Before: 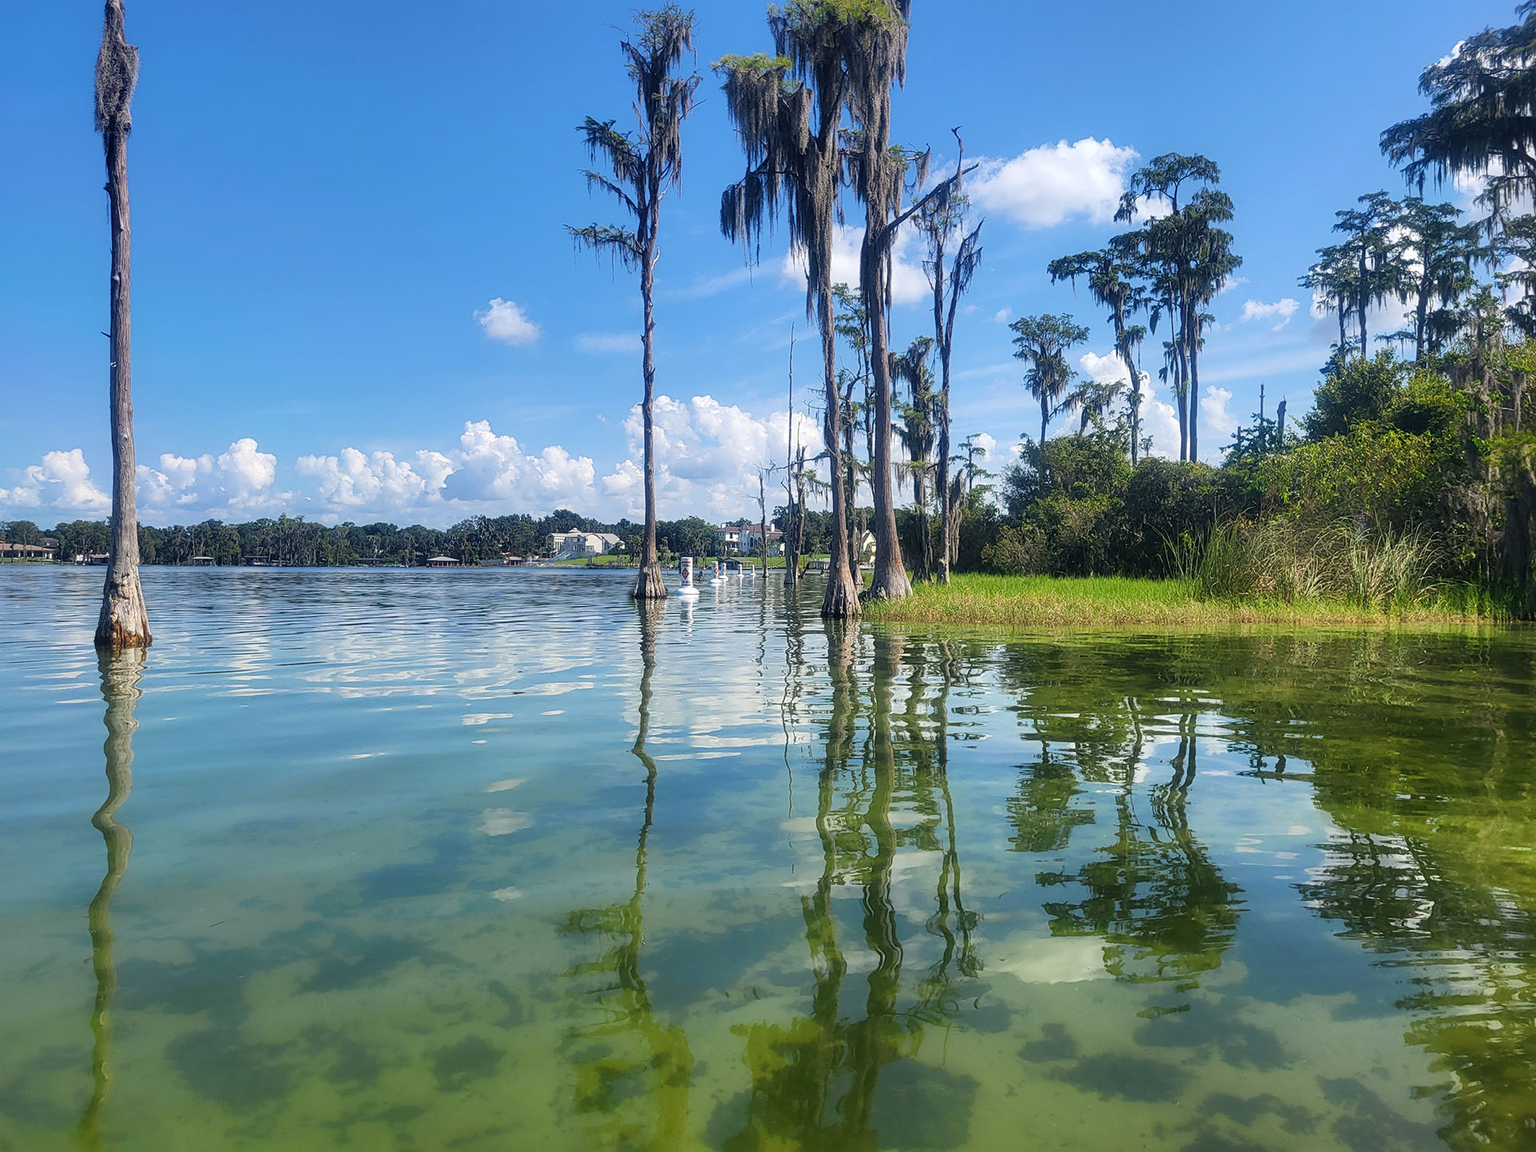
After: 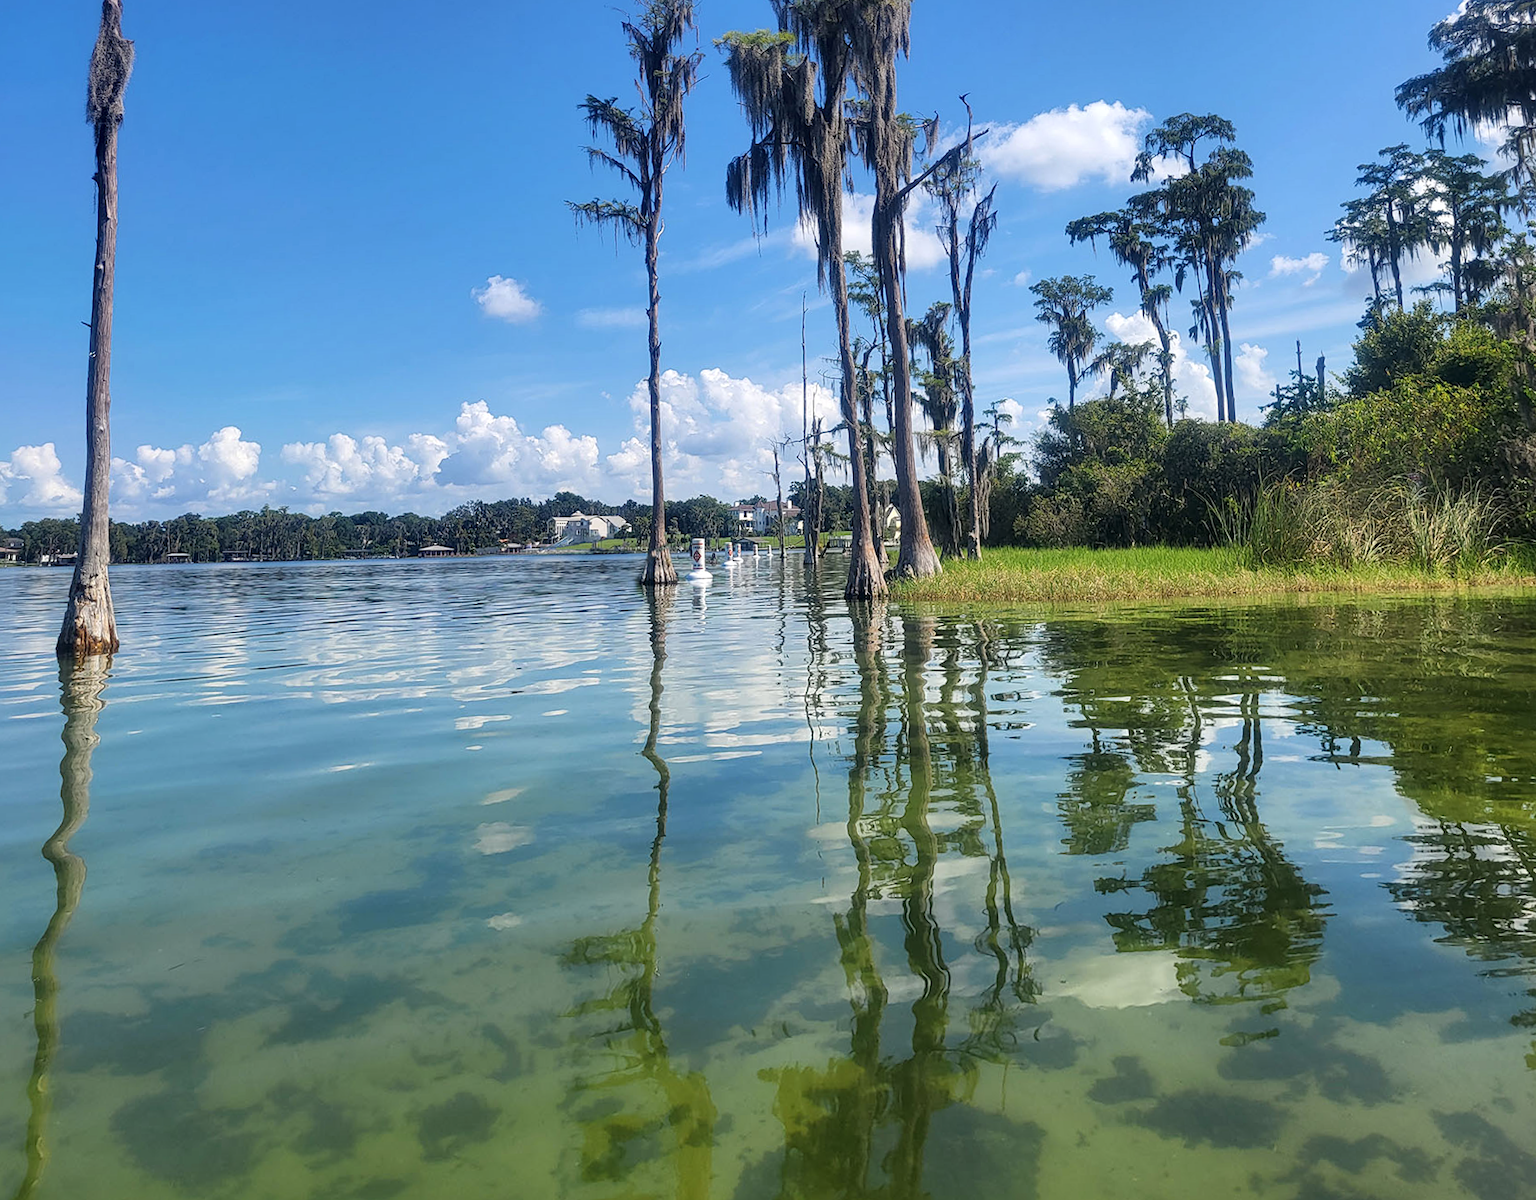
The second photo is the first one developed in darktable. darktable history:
rotate and perspective: rotation -1.68°, lens shift (vertical) -0.146, crop left 0.049, crop right 0.912, crop top 0.032, crop bottom 0.96
local contrast: mode bilateral grid, contrast 28, coarseness 16, detail 115%, midtone range 0.2
color zones: curves: ch0 [(0.25, 0.5) (0.428, 0.473) (0.75, 0.5)]; ch1 [(0.243, 0.479) (0.398, 0.452) (0.75, 0.5)]
